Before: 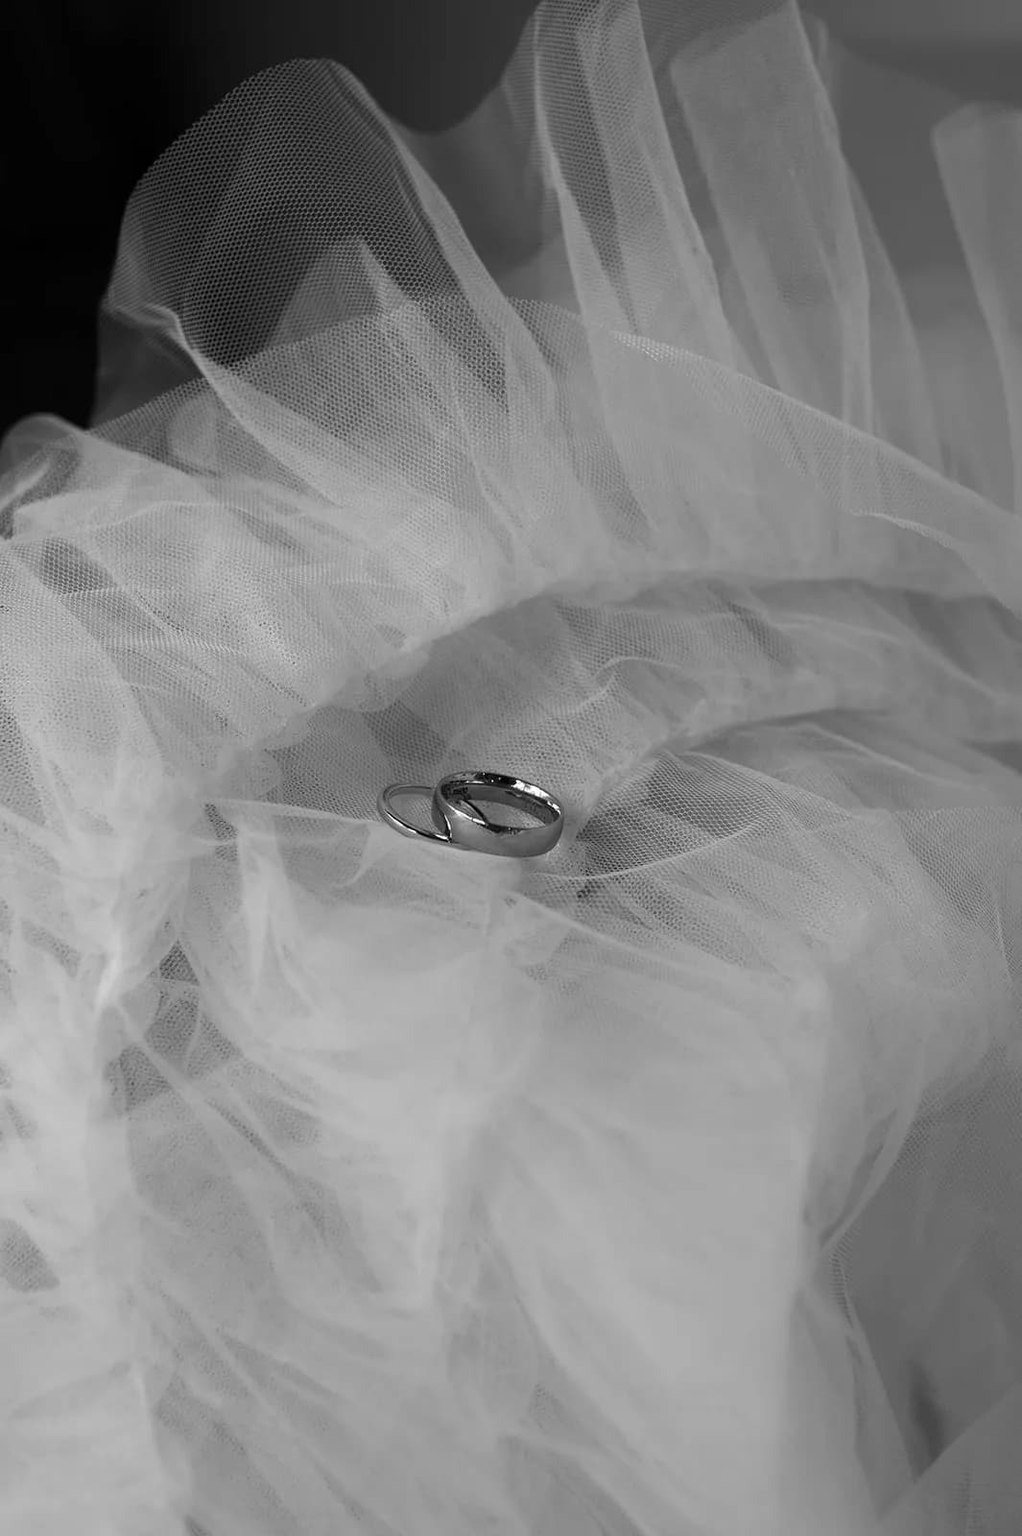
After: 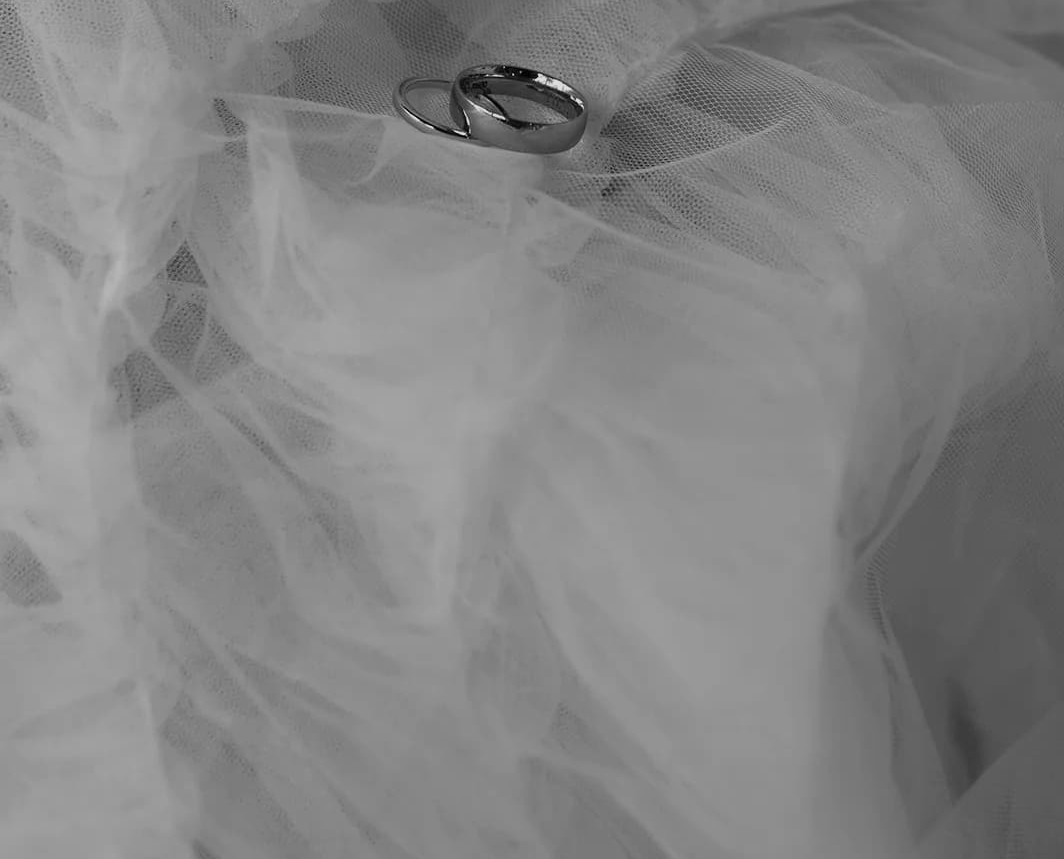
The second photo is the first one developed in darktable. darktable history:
crop and rotate: top 46.257%, right 0.082%
exposure: exposure -0.447 EV, compensate highlight preservation false
color correction: highlights b* -0.01, saturation 0.986
